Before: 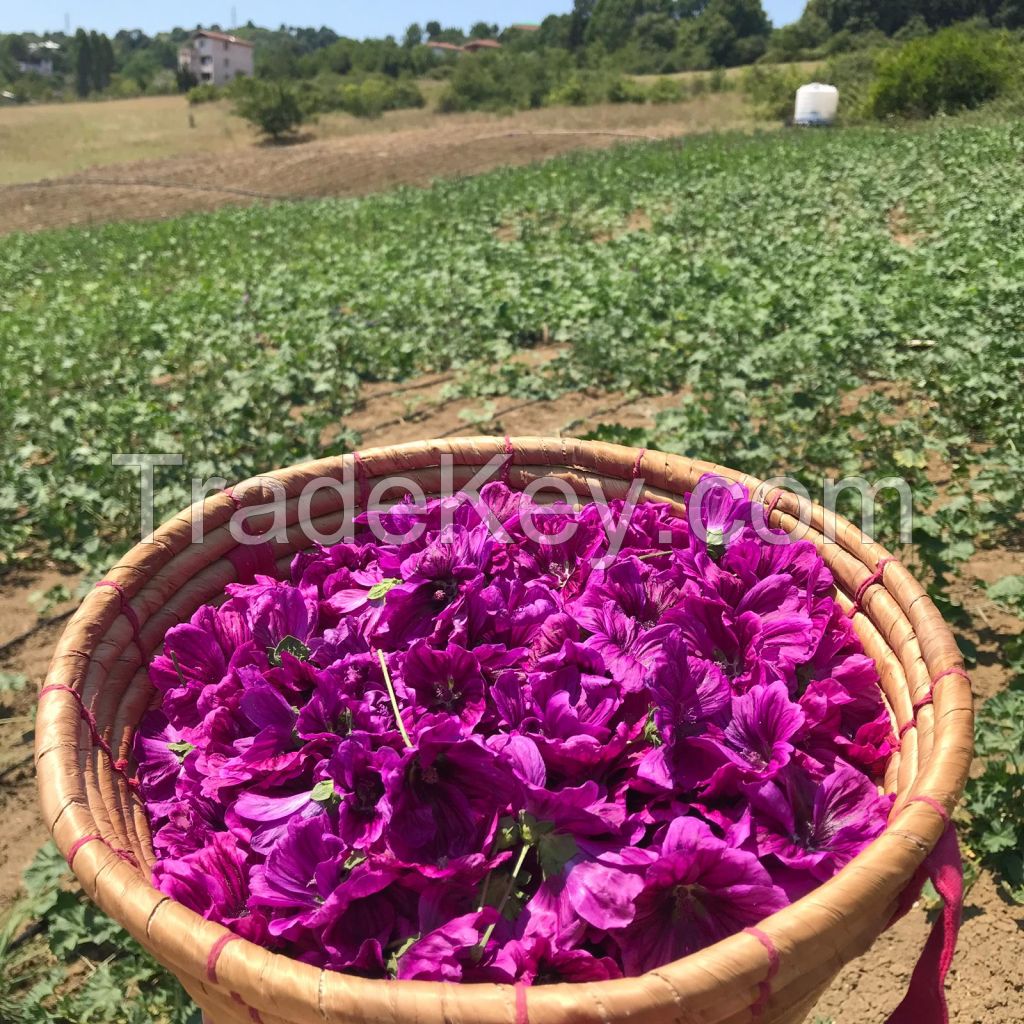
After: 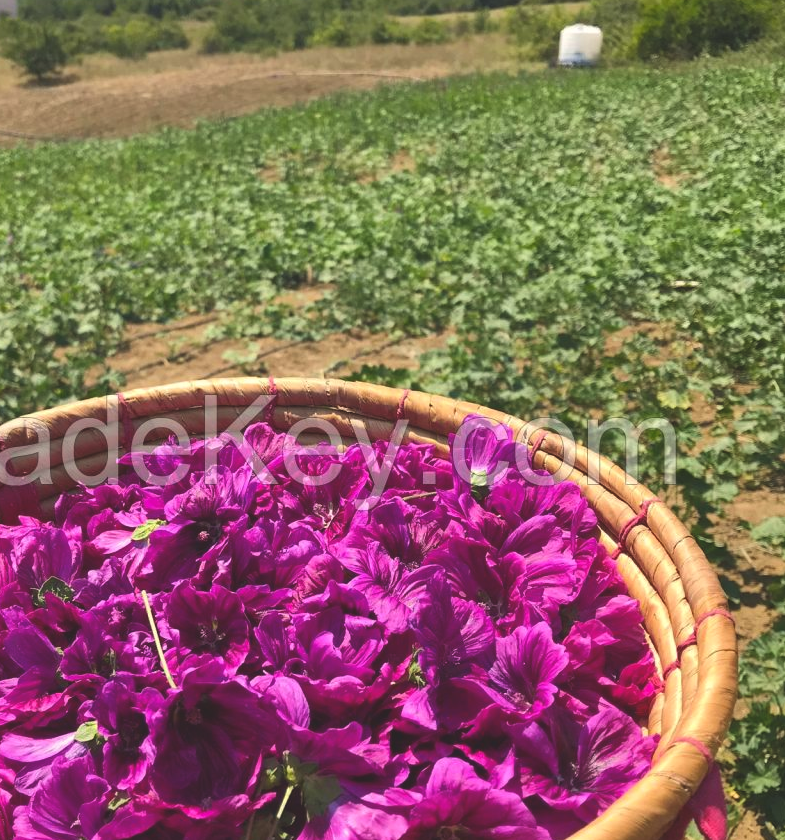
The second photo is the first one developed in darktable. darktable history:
crop: left 23.095%, top 5.827%, bottom 11.854%
exposure: black level correction -0.015, compensate highlight preservation false
color calibration: output colorfulness [0, 0.315, 0, 0], x 0.341, y 0.355, temperature 5166 K
